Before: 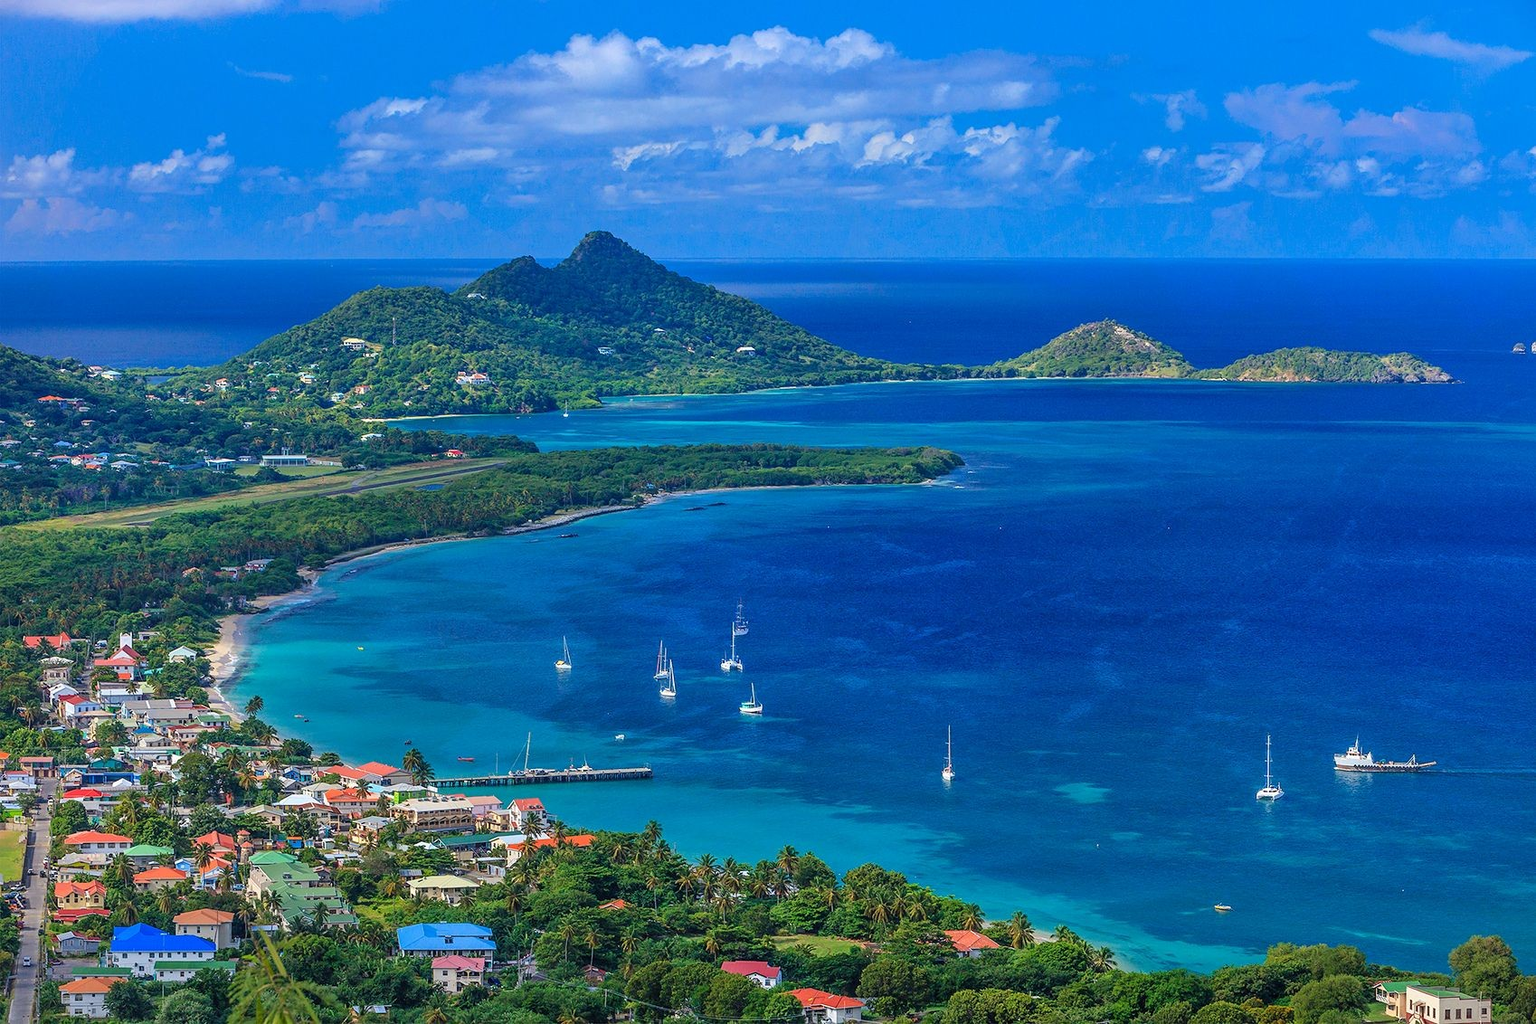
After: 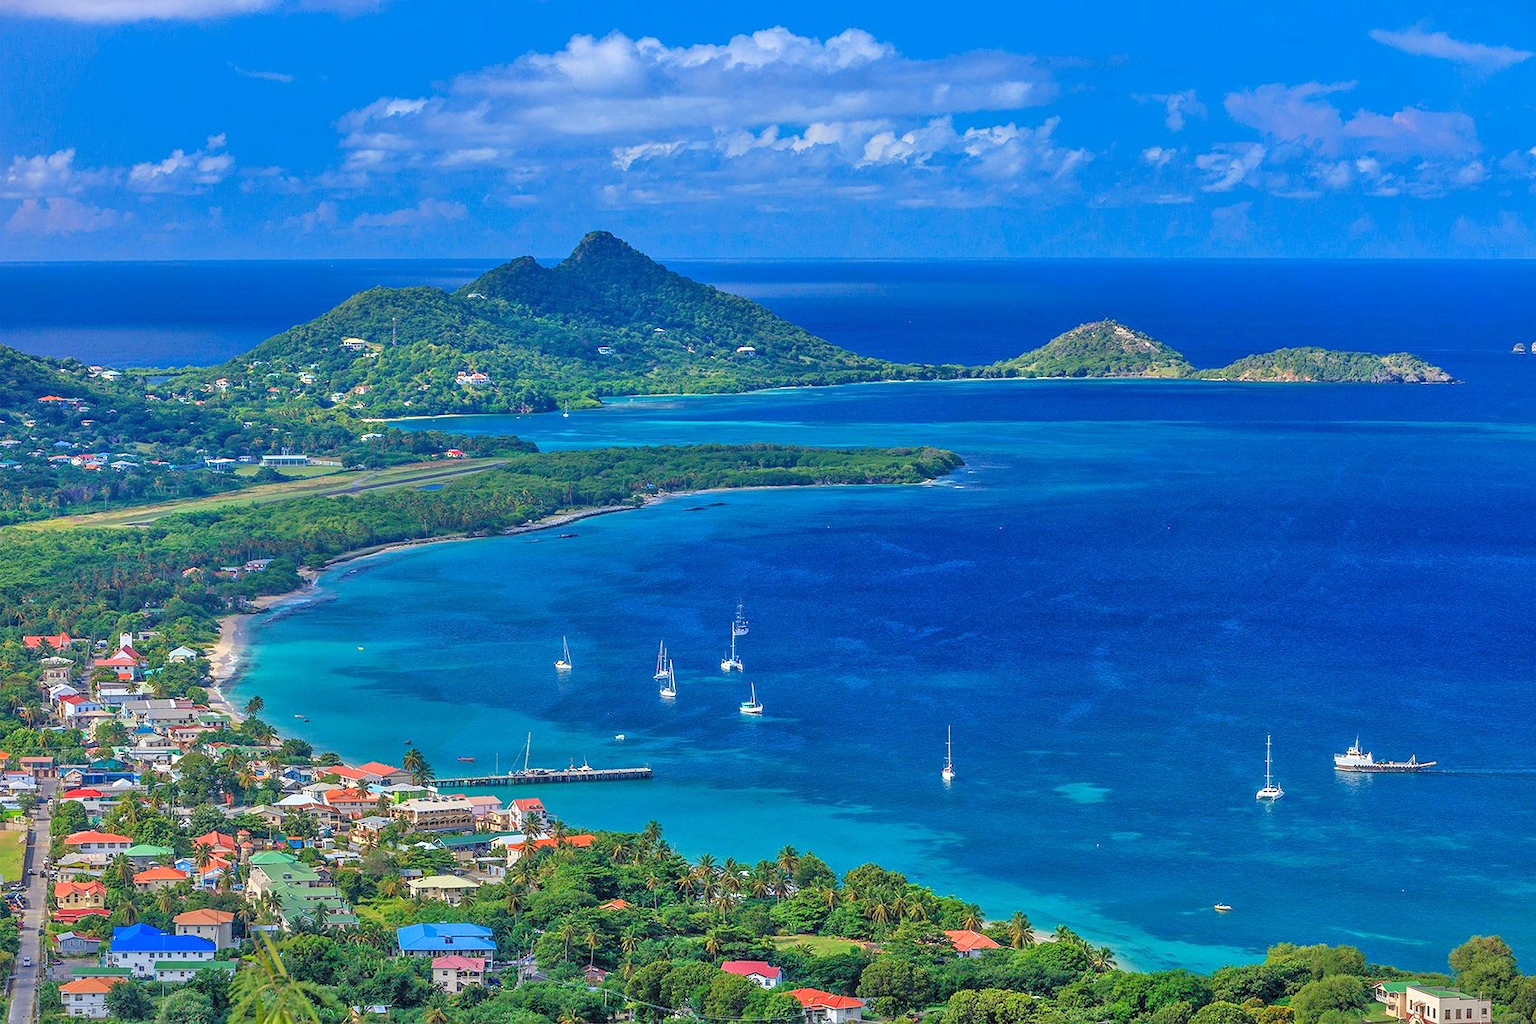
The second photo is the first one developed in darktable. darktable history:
tone equalizer: -7 EV 0.144 EV, -6 EV 0.599 EV, -5 EV 1.16 EV, -4 EV 1.34 EV, -3 EV 1.15 EV, -2 EV 0.6 EV, -1 EV 0.152 EV
